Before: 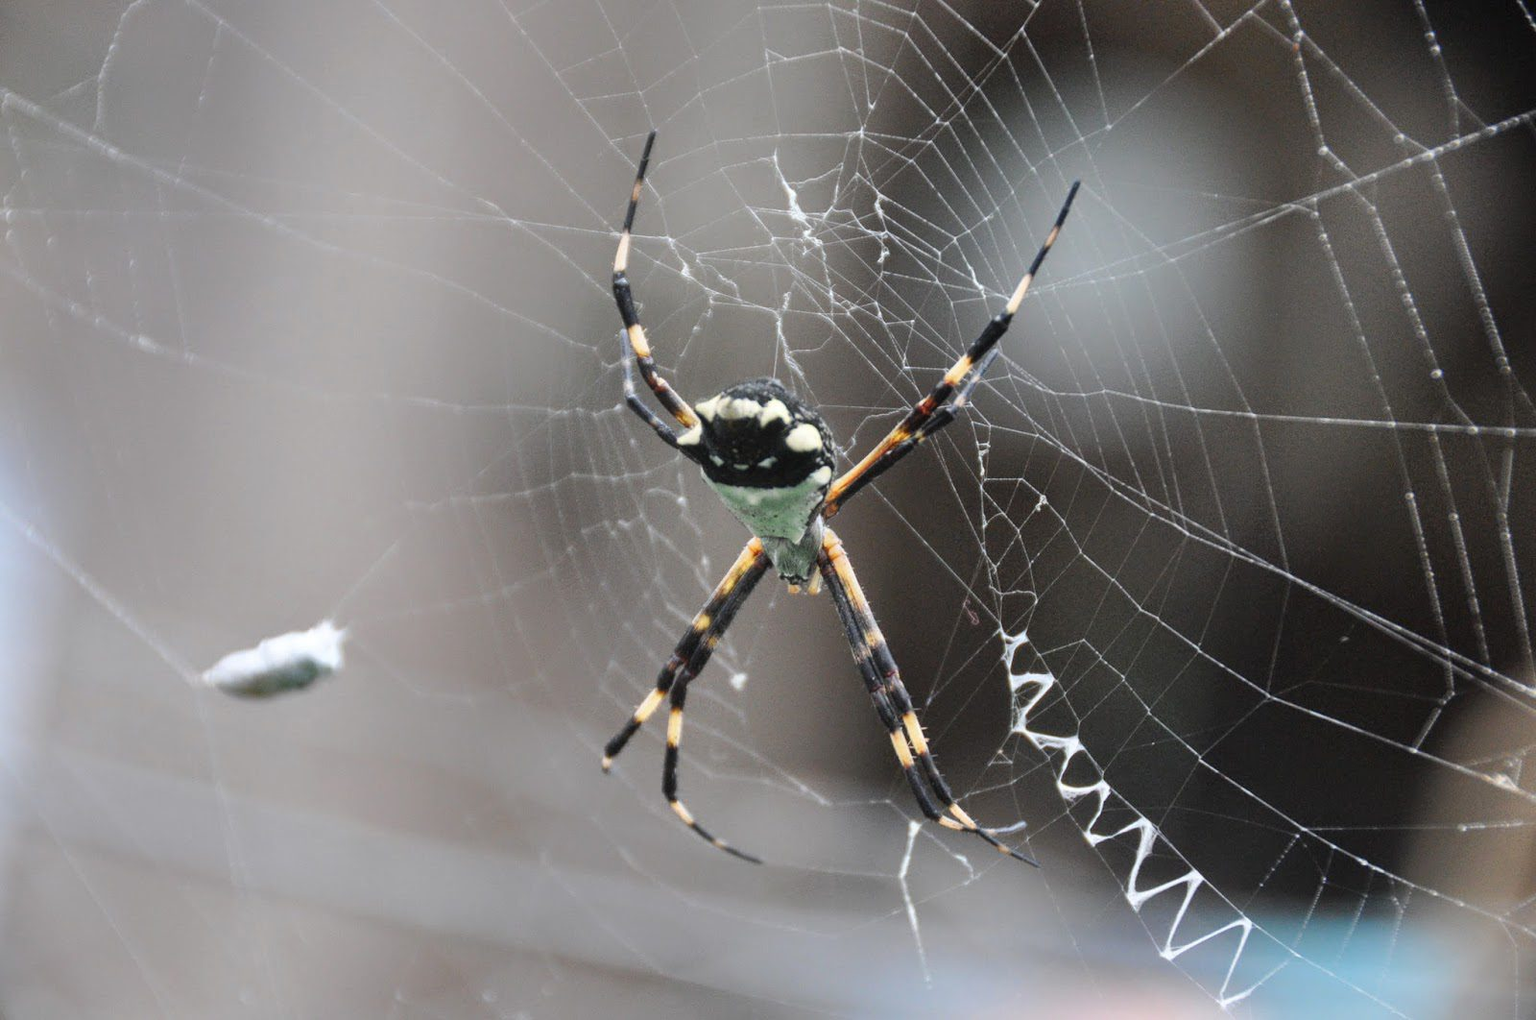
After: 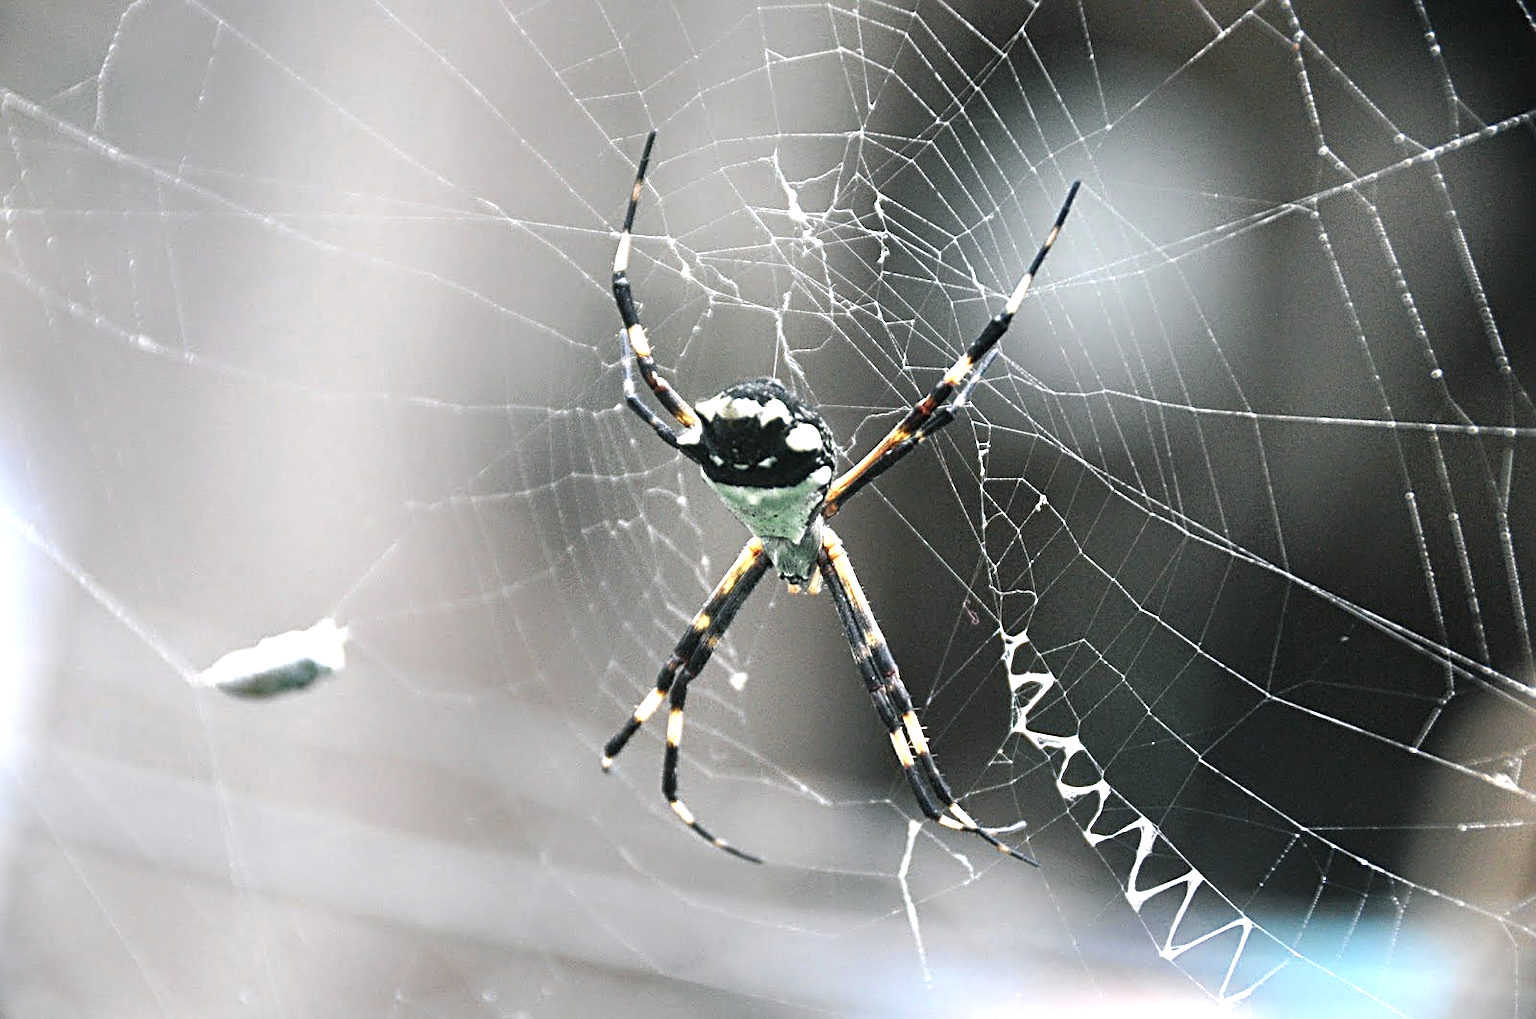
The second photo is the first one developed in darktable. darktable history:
color balance rgb: shadows lift › chroma 2.748%, shadows lift › hue 190.14°, power › hue 310.45°, linear chroma grading › global chroma -15.555%, perceptual saturation grading › global saturation 0.411%, perceptual brilliance grading › global brilliance 12.39%, perceptual brilliance grading › highlights 15.27%
sharpen: radius 3.112
